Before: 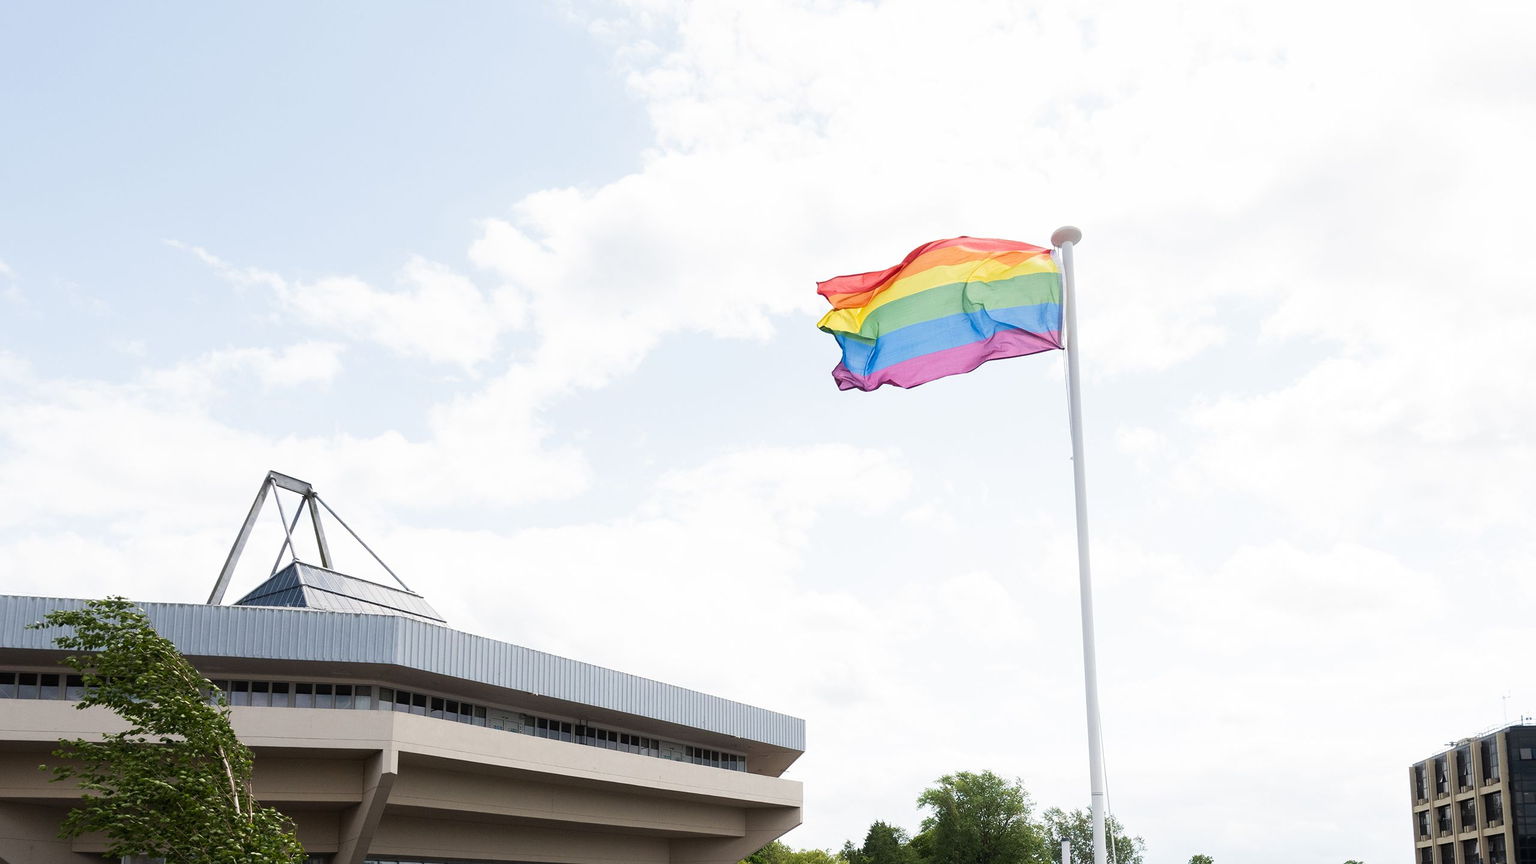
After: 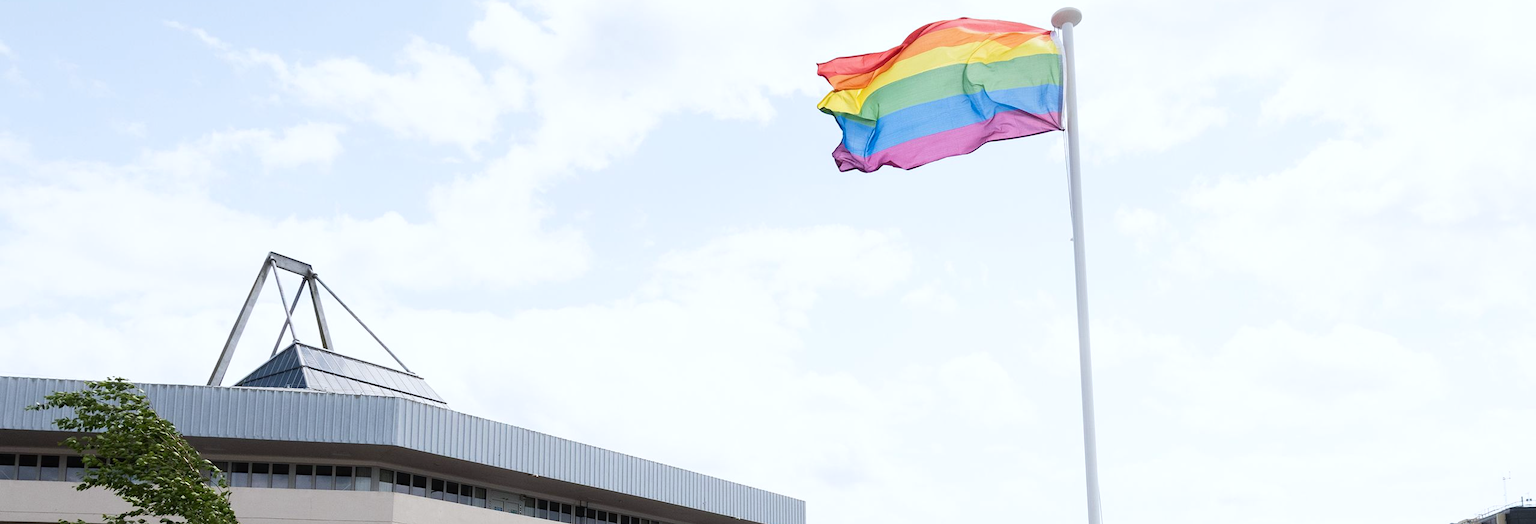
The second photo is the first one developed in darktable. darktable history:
crop and rotate: top 25.357%, bottom 13.942%
color calibration: x 0.355, y 0.367, temperature 4700.38 K
